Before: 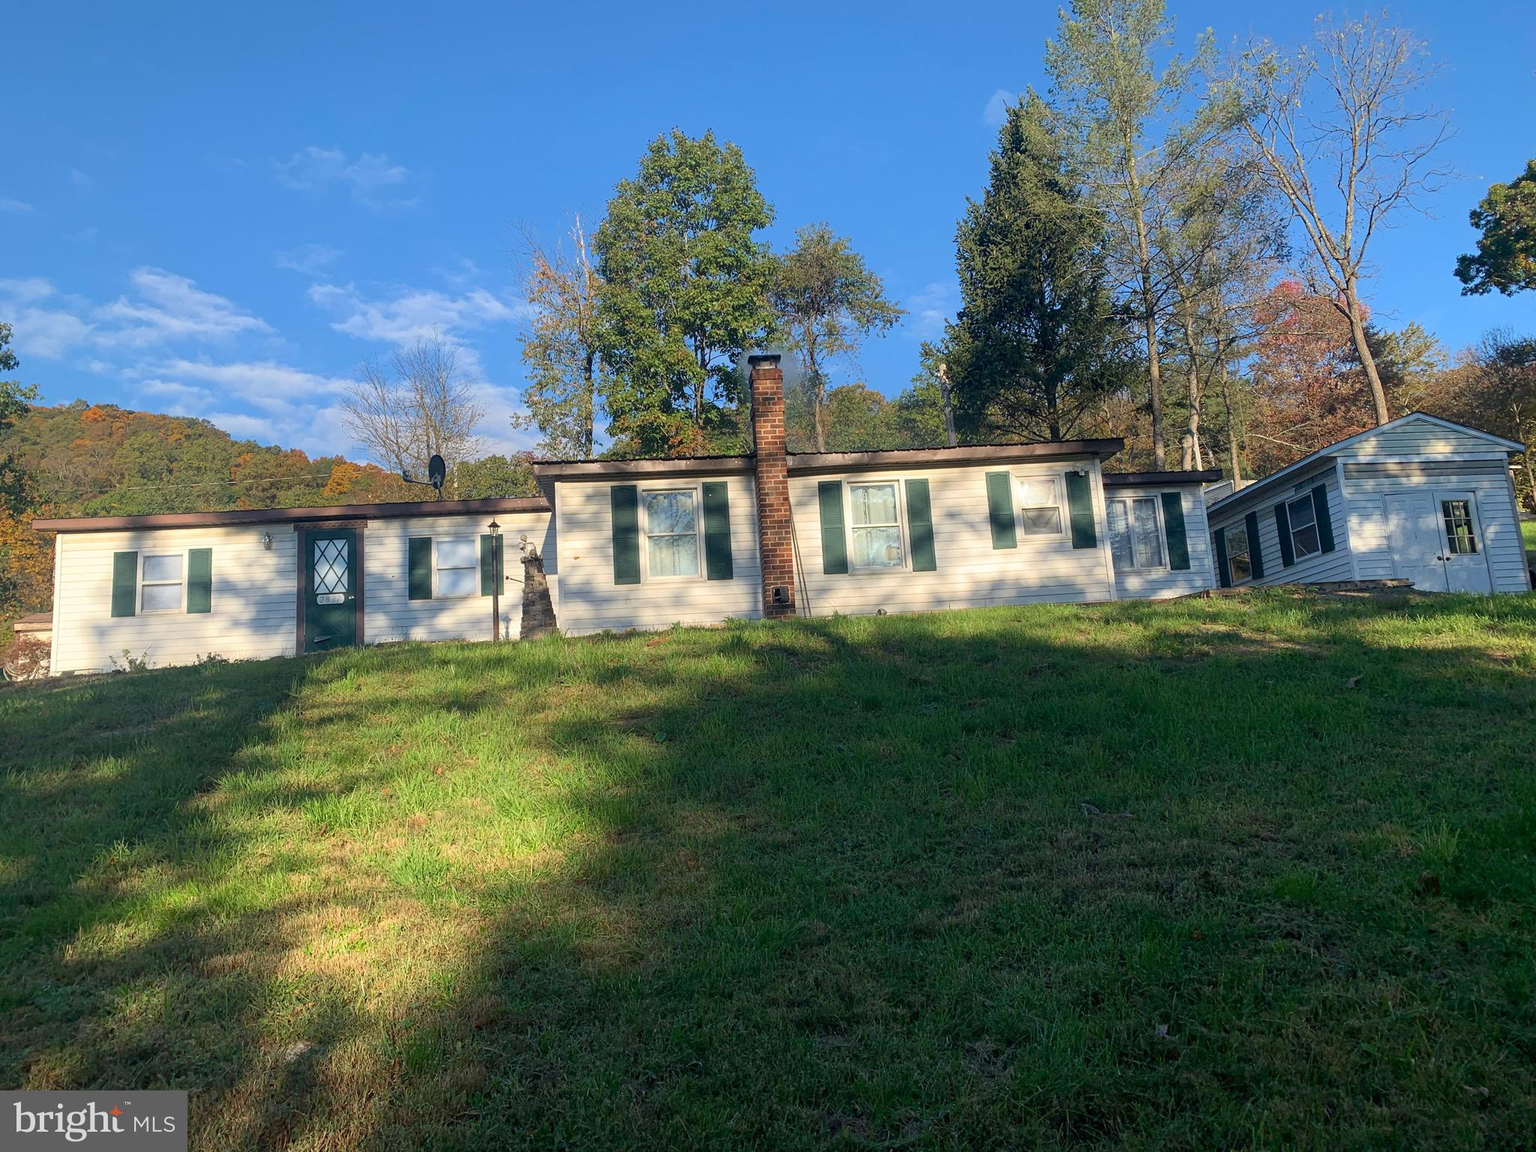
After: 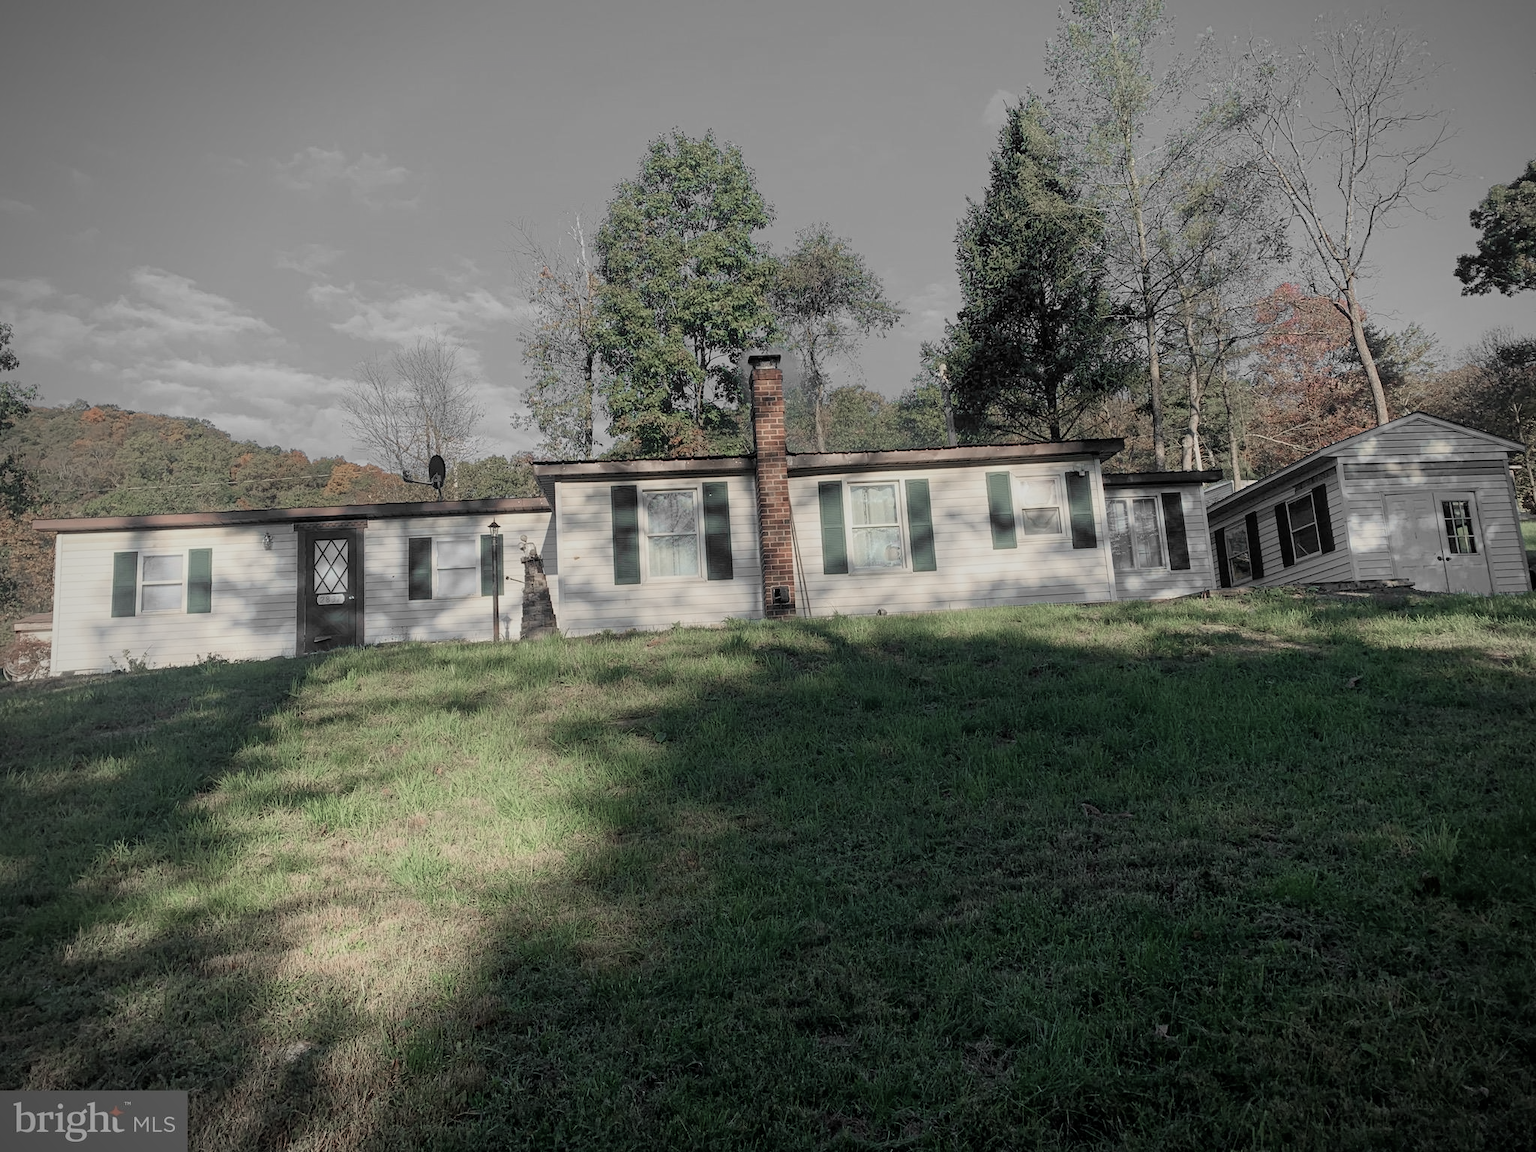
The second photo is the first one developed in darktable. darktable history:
color equalizer: saturation › red 0.775, saturation › orange 0.728, saturation › yellow 0.751, saturation › green 0.763, saturation › cyan 0.532, saturation › blue 0.382, saturation › lavender 0.312, saturation › magenta 0.382, brightness › yellow 0.994
filmic rgb: hardness 4.17, contrast 0.921
vignetting: on, module defaults
